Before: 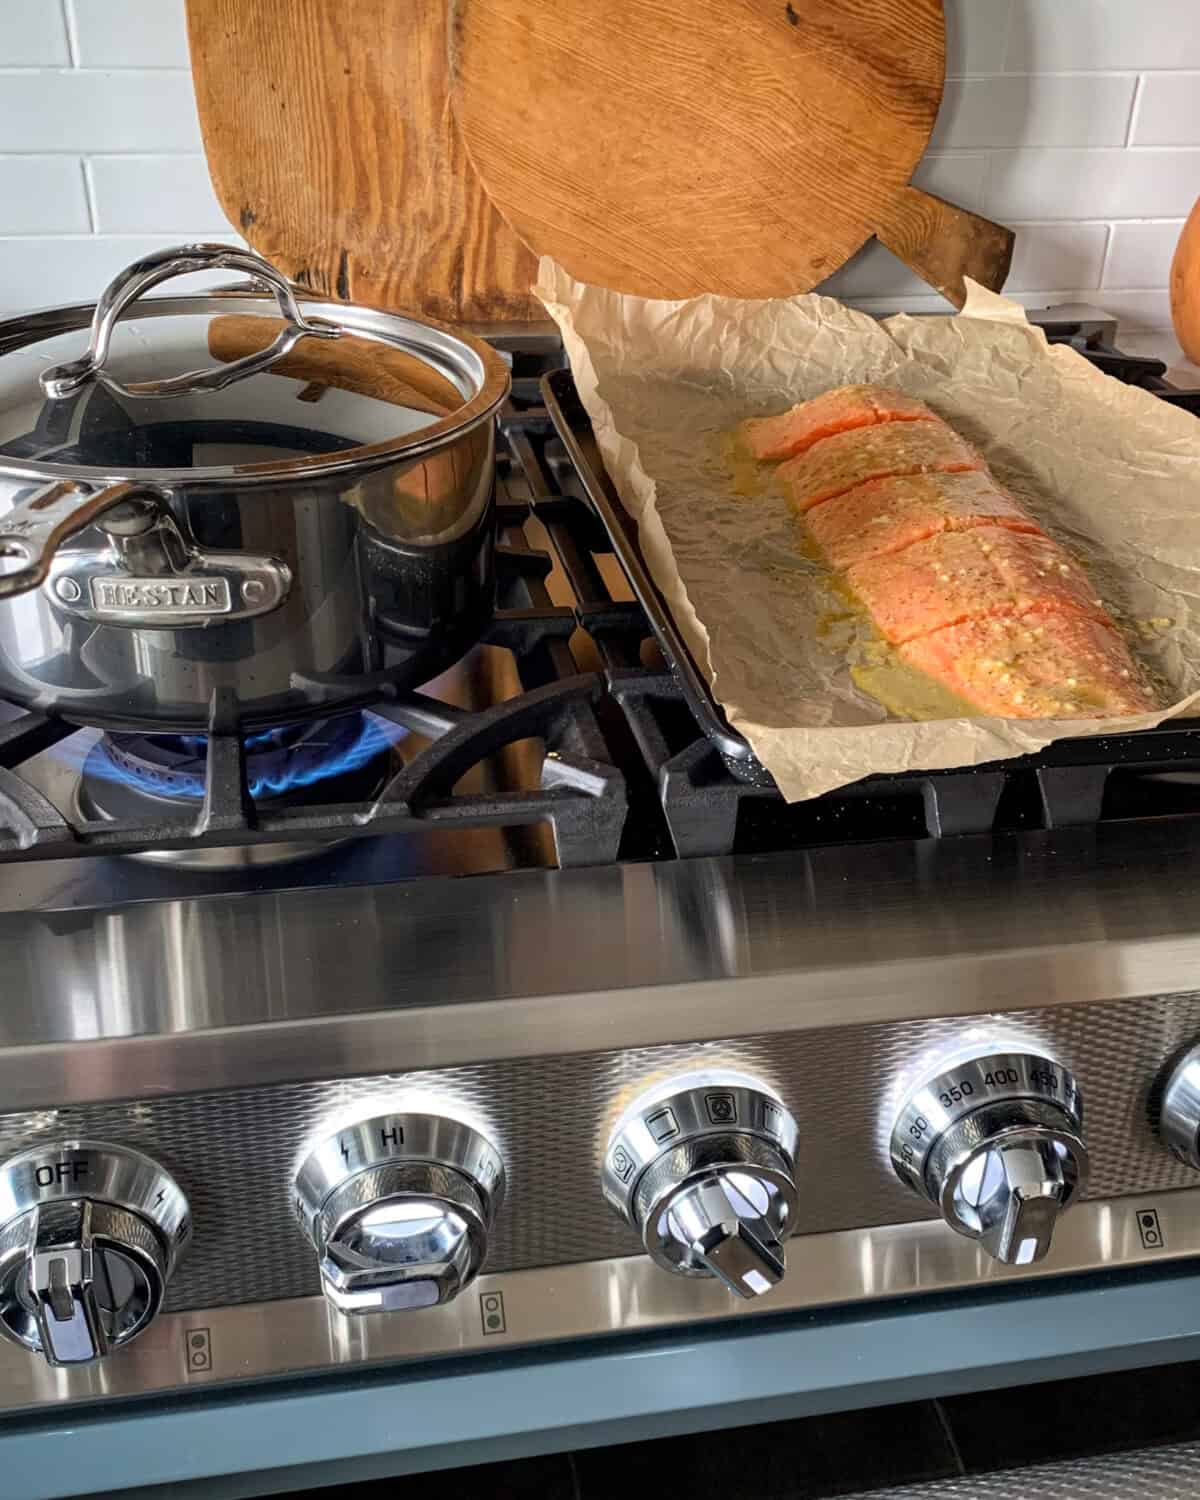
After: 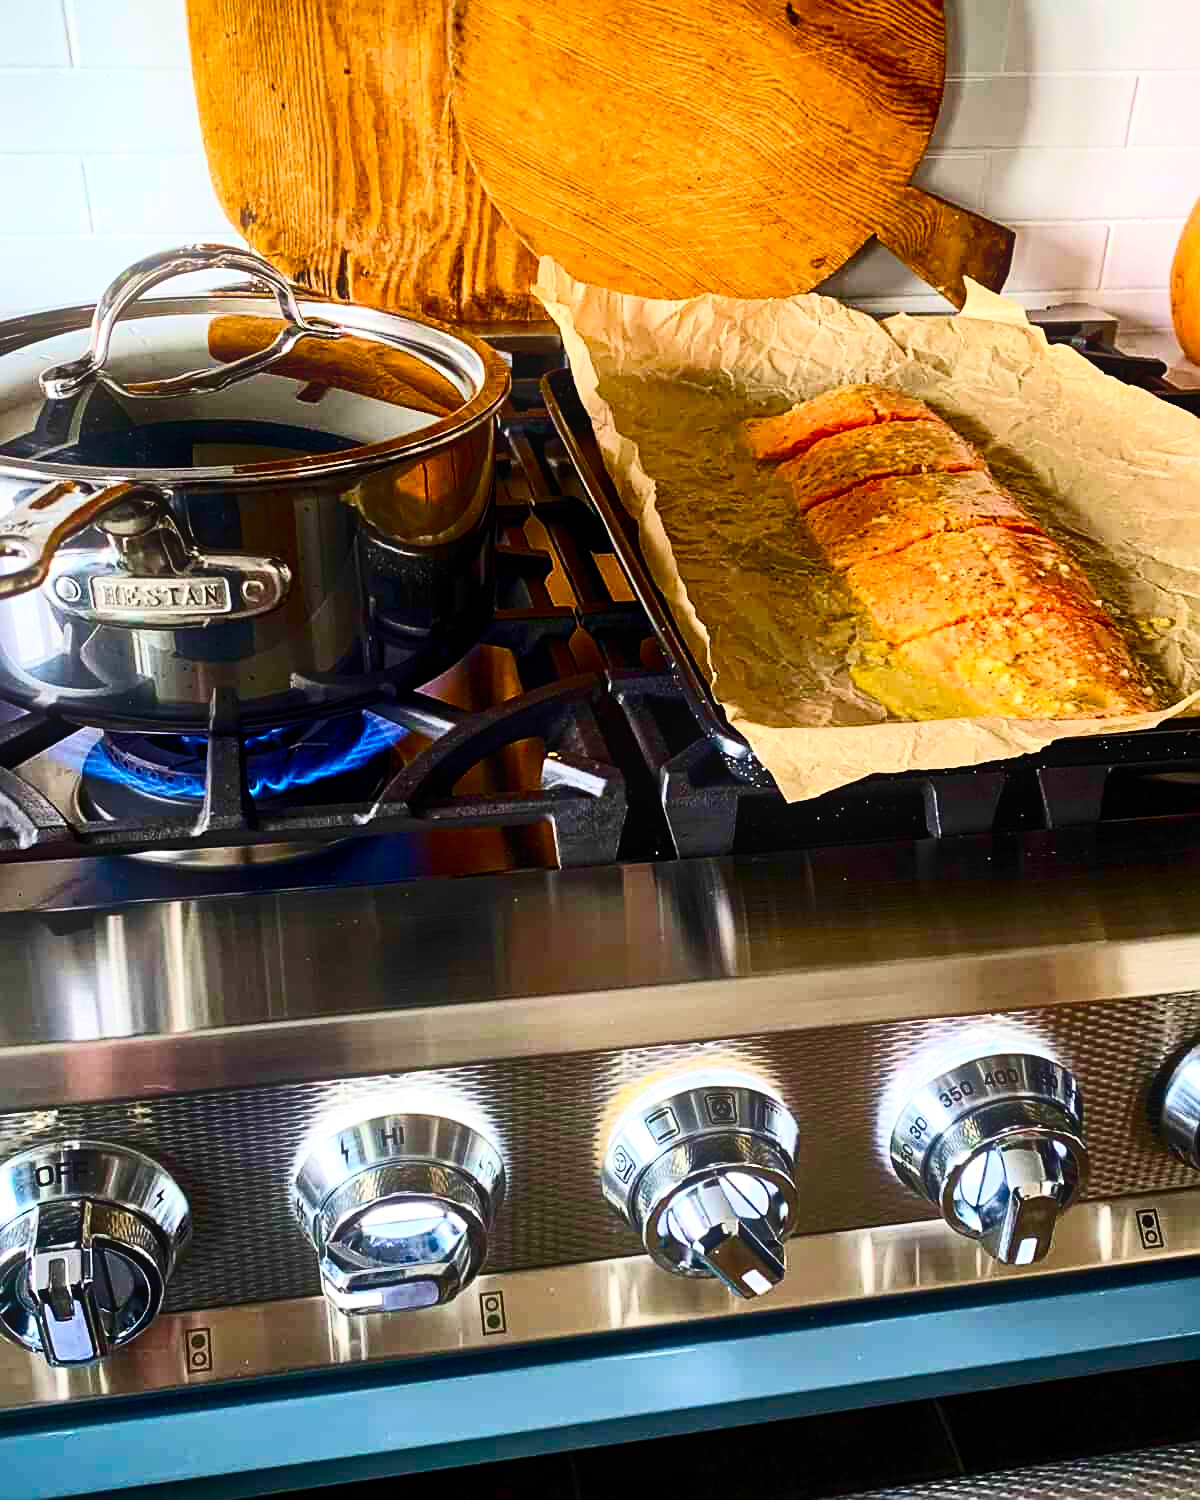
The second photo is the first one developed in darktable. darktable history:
color balance rgb: perceptual saturation grading › global saturation 20%, perceptual saturation grading › highlights -25%, perceptual saturation grading › shadows 50.52%, global vibrance 40.24%
sharpen: on, module defaults
contrast brightness saturation: contrast 0.4, brightness 0.05, saturation 0.25
bloom: size 13.65%, threshold 98.39%, strength 4.82%
velvia: strength 15%
